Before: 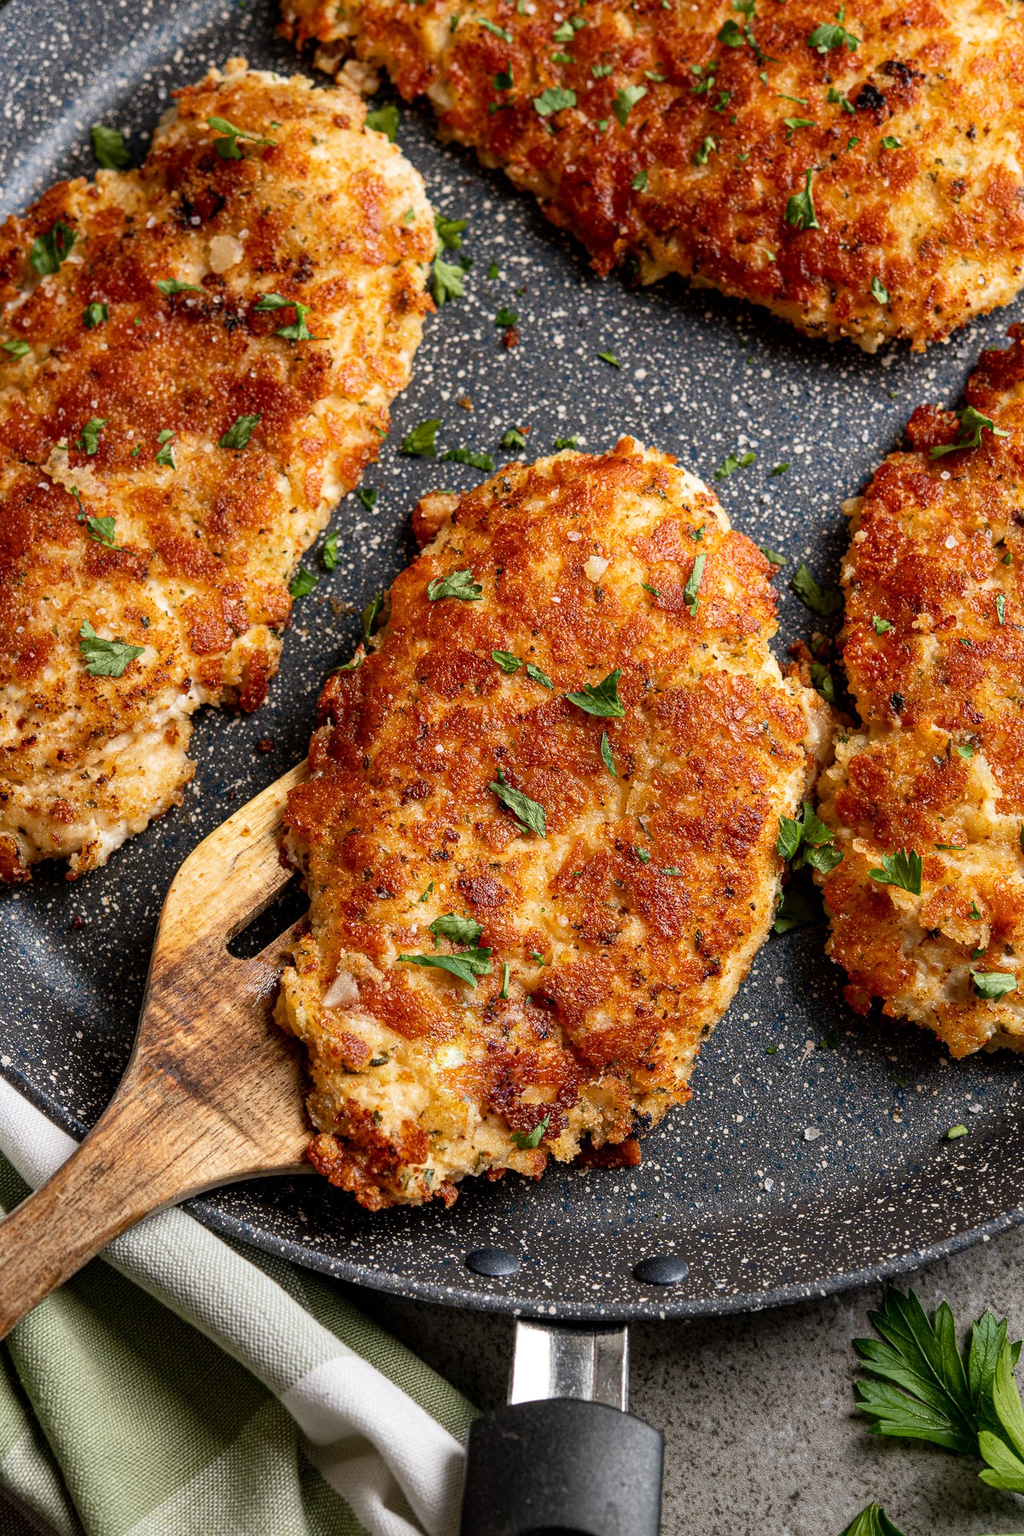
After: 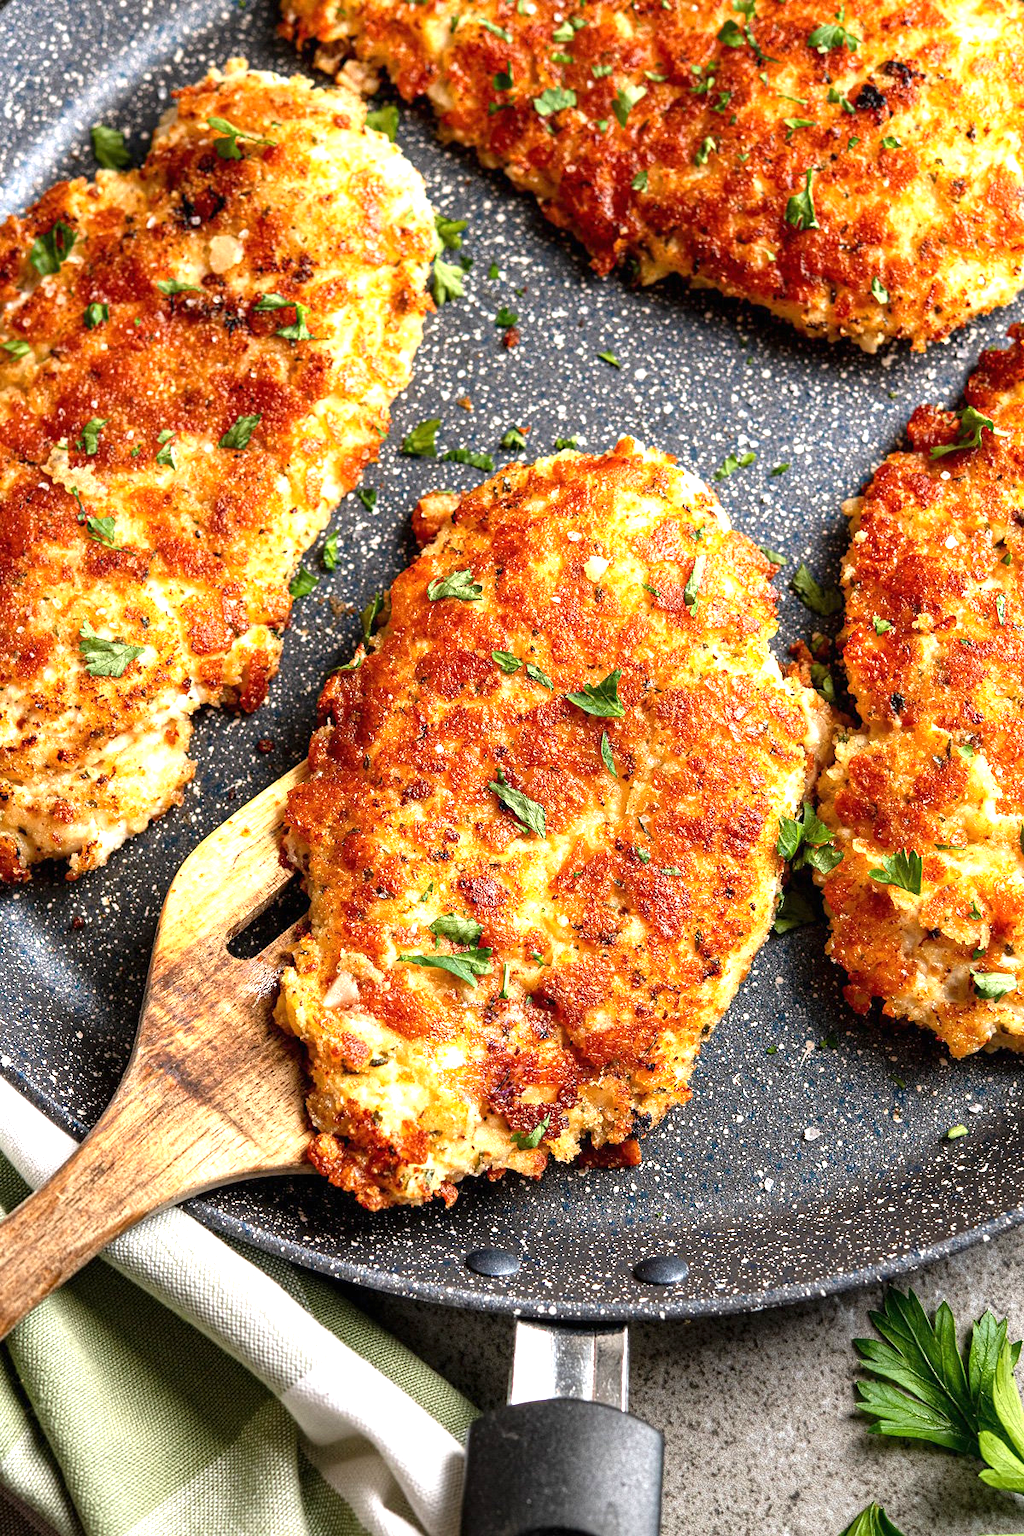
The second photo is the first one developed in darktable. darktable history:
exposure: black level correction 0, exposure 1.096 EV, compensate exposure bias true, compensate highlight preservation false
